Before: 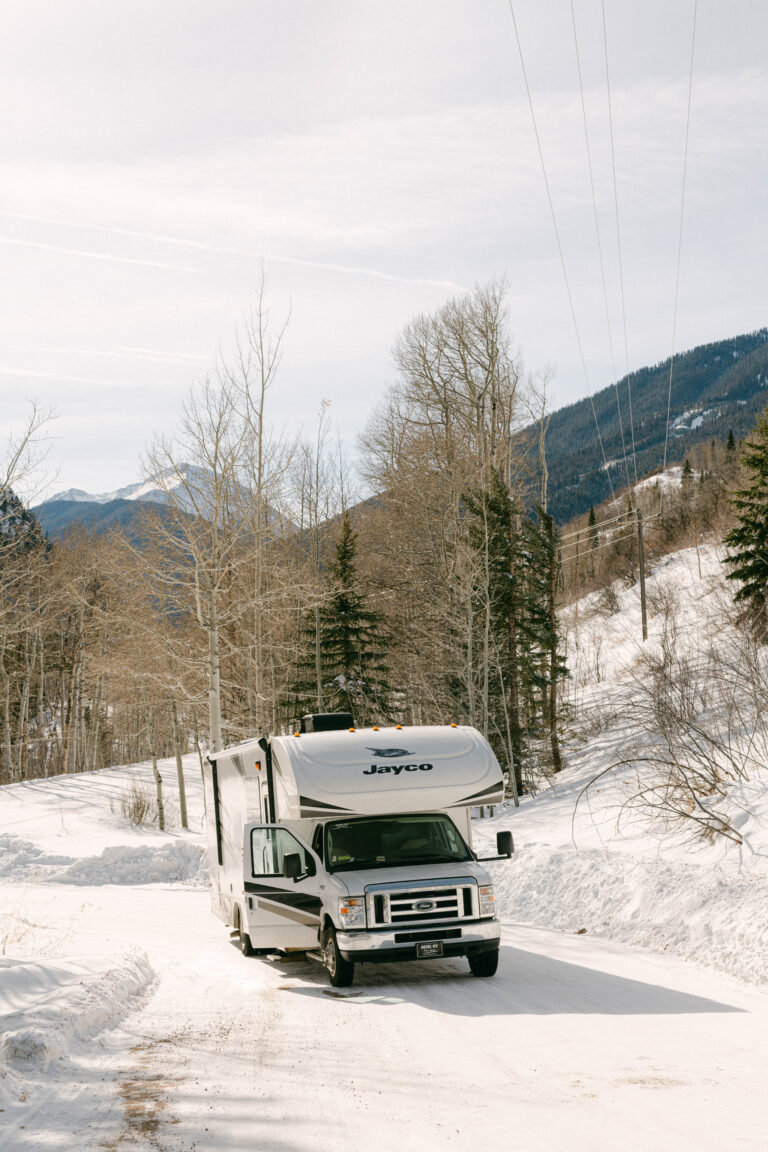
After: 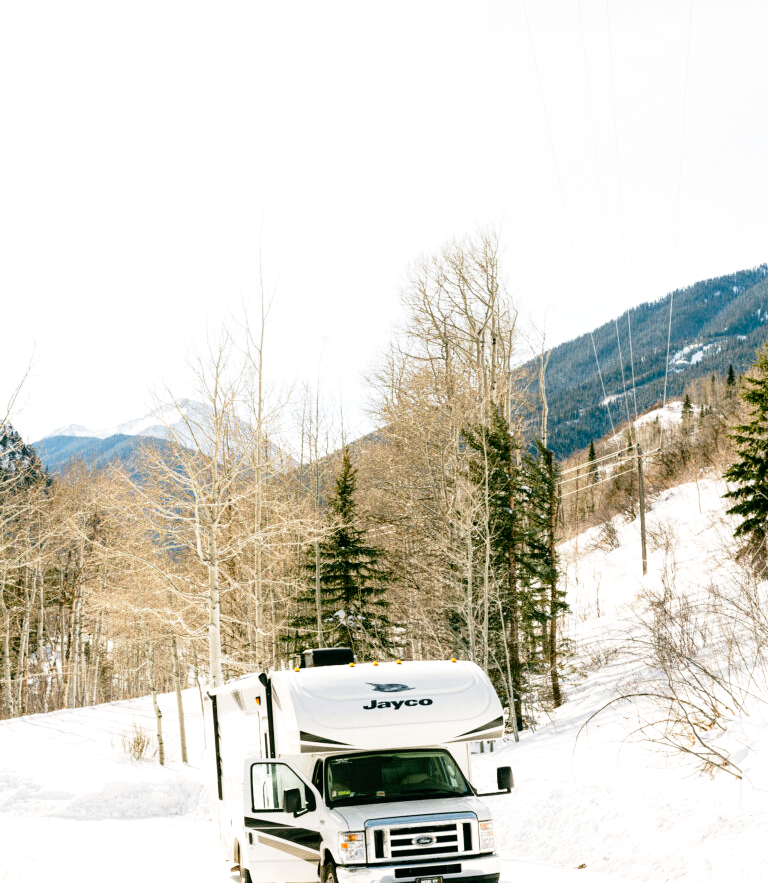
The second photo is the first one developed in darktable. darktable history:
local contrast: highlights 100%, shadows 100%, detail 120%, midtone range 0.2
base curve: curves: ch0 [(0, 0) (0.012, 0.01) (0.073, 0.168) (0.31, 0.711) (0.645, 0.957) (1, 1)], preserve colors none
crop: top 5.667%, bottom 17.637%
